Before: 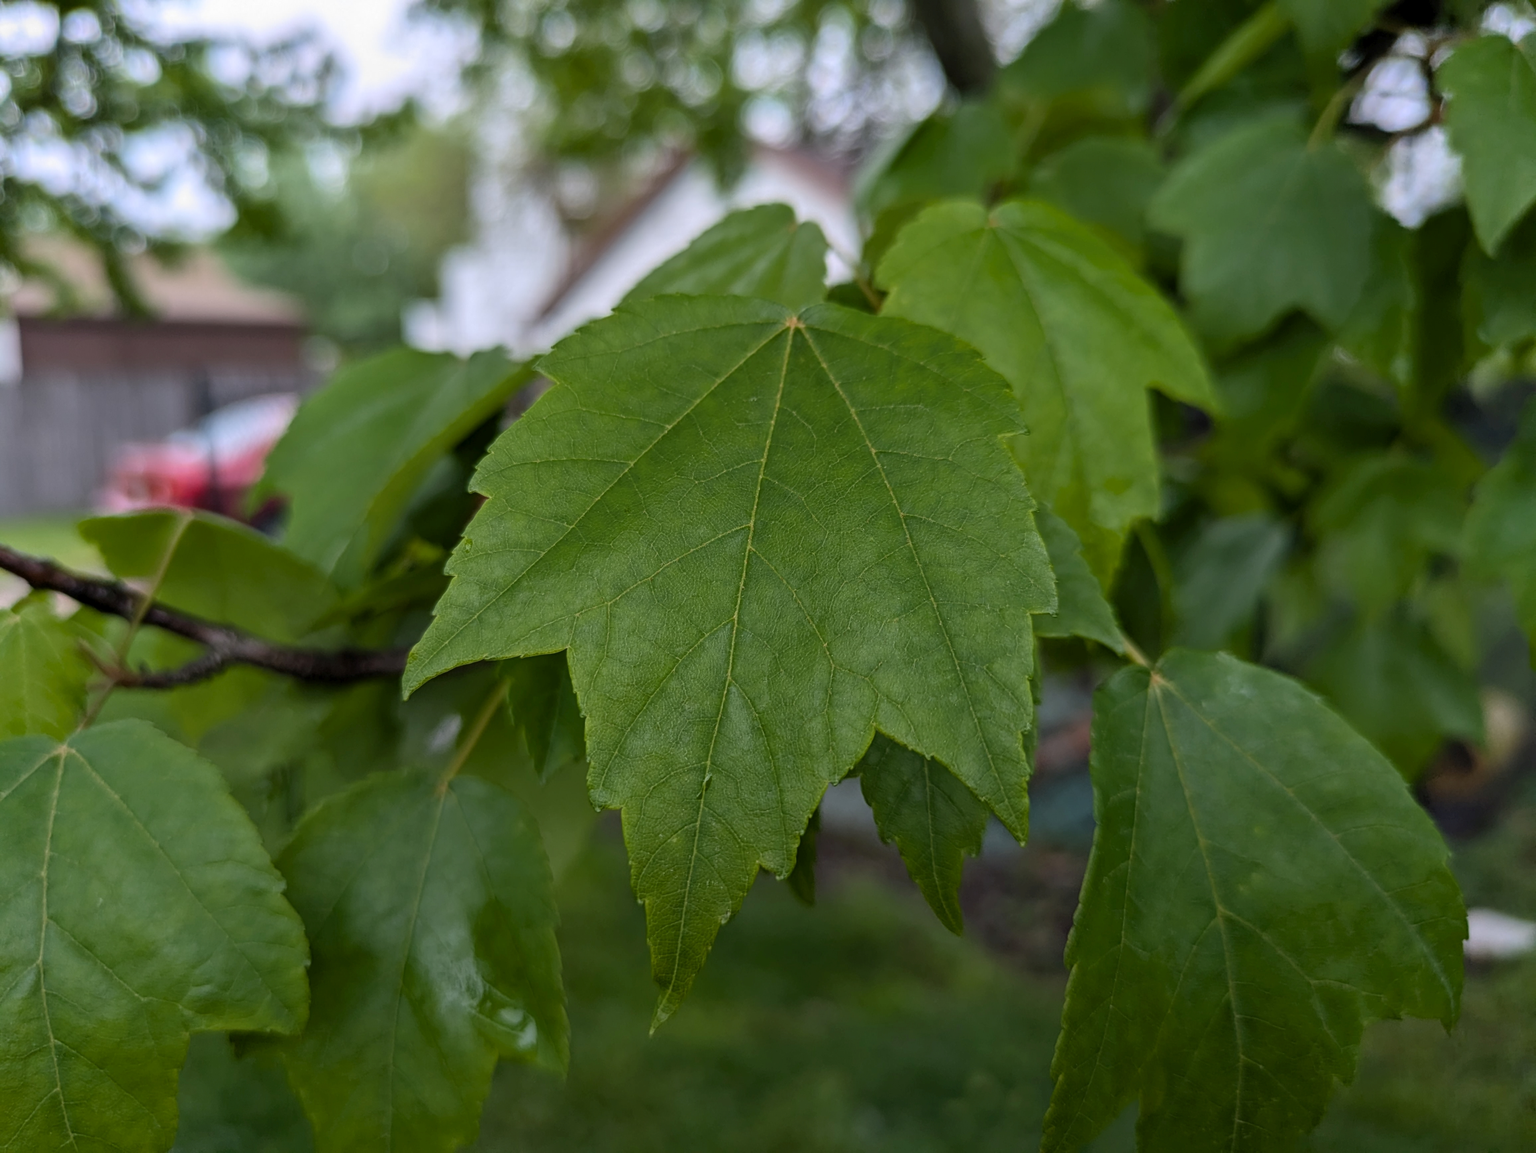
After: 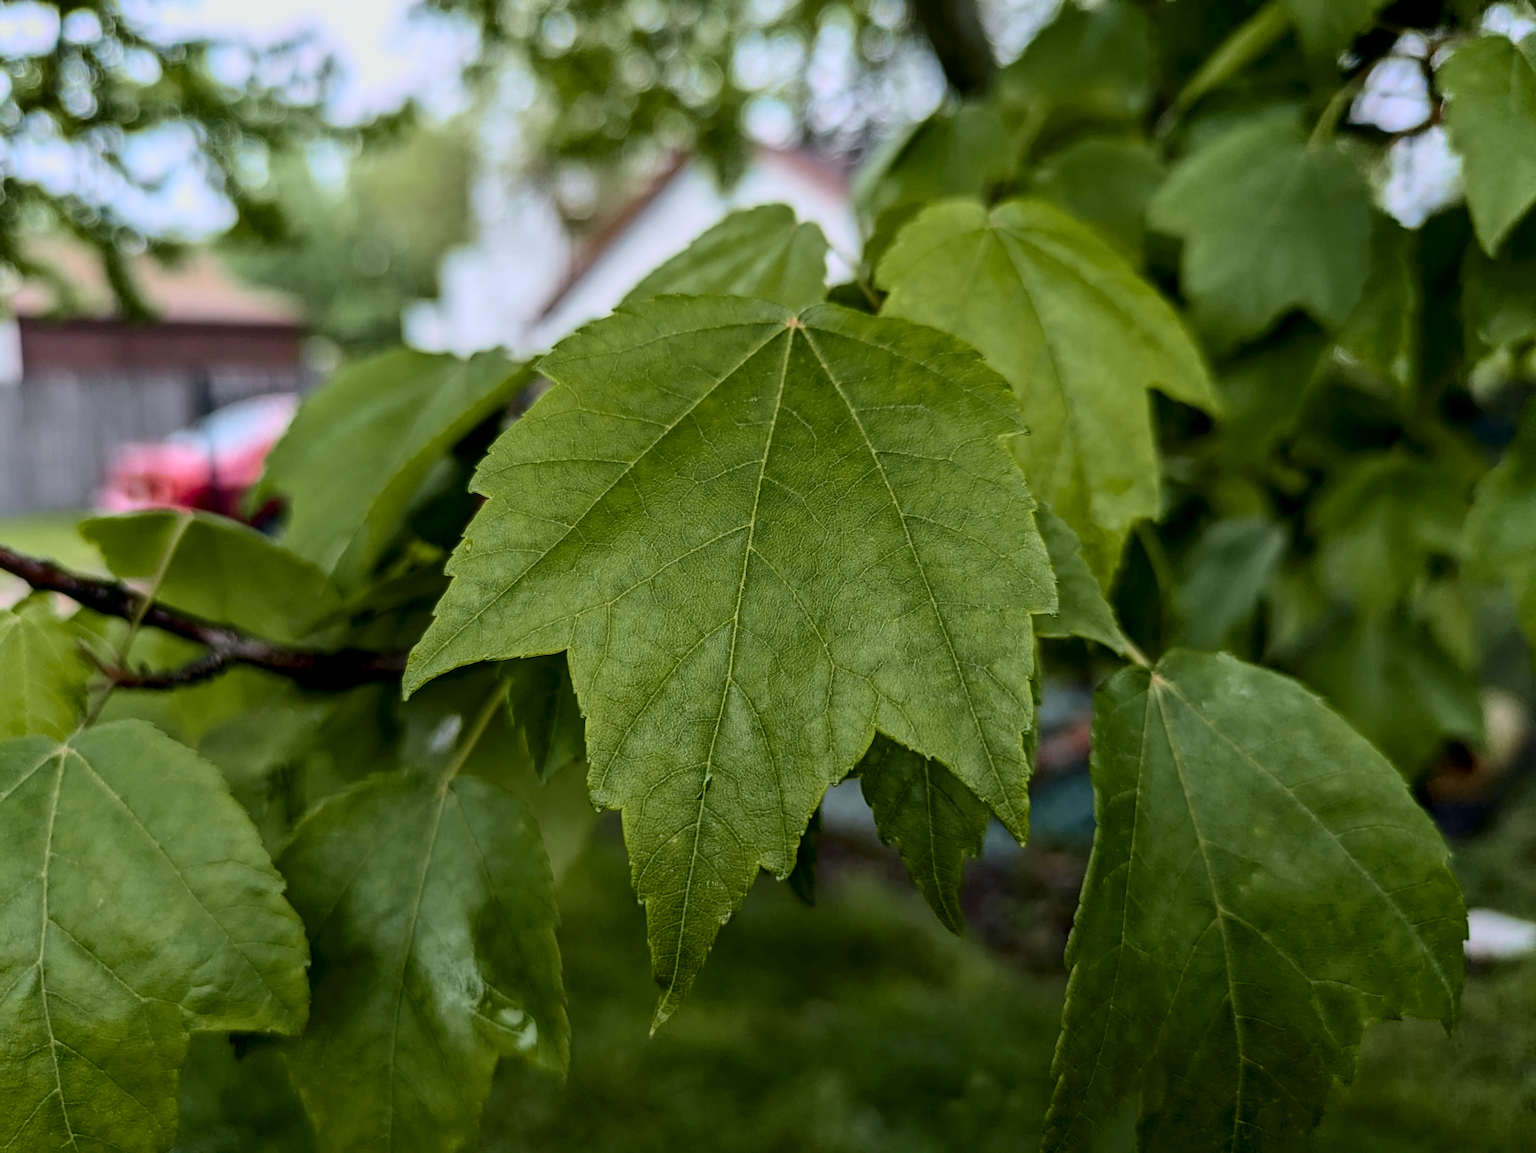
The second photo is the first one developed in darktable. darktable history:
color zones: curves: ch2 [(0, 0.5) (0.143, 0.5) (0.286, 0.489) (0.415, 0.421) (0.571, 0.5) (0.714, 0.5) (0.857, 0.5) (1, 0.5)]
tone curve: curves: ch0 [(0, 0) (0.128, 0.068) (0.292, 0.274) (0.453, 0.507) (0.653, 0.717) (0.785, 0.817) (0.995, 0.917)]; ch1 [(0, 0) (0.384, 0.365) (0.463, 0.447) (0.486, 0.474) (0.503, 0.497) (0.52, 0.525) (0.559, 0.591) (0.583, 0.623) (0.672, 0.699) (0.766, 0.773) (1, 1)]; ch2 [(0, 0) (0.374, 0.344) (0.446, 0.443) (0.501, 0.5) (0.527, 0.549) (0.565, 0.582) (0.624, 0.632) (1, 1)], color space Lab, independent channels, preserve colors none
shadows and highlights: radius 334.93, shadows 63.48, highlights 6.06, compress 87.7%, highlights color adjustment 39.73%, soften with gaussian
local contrast: on, module defaults
